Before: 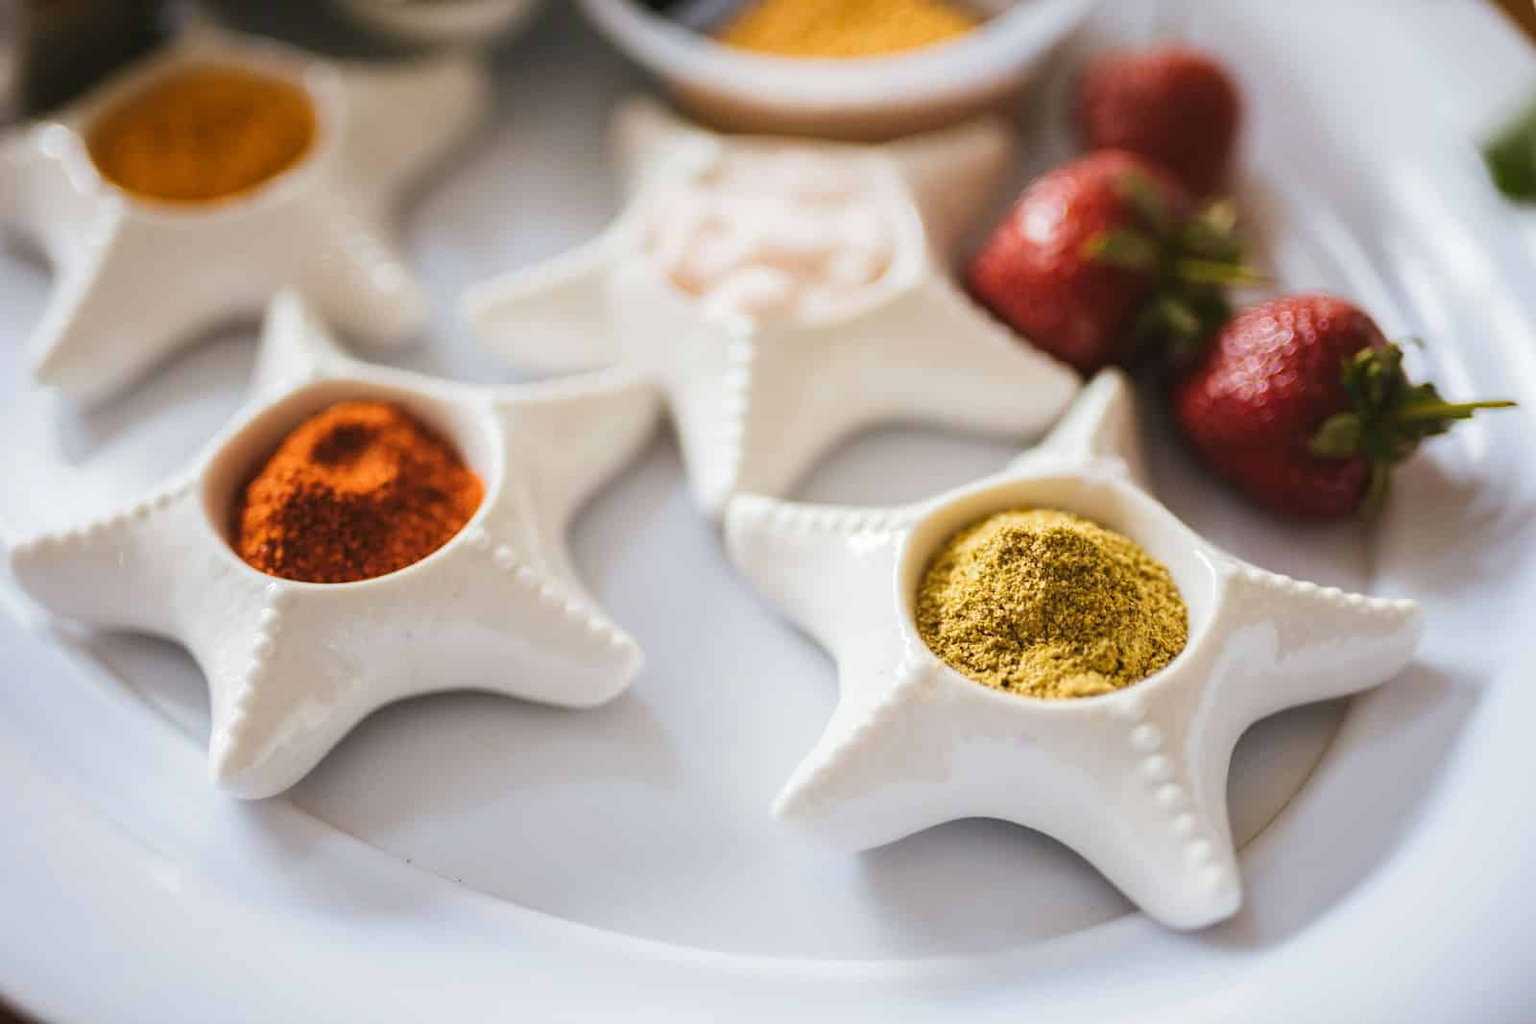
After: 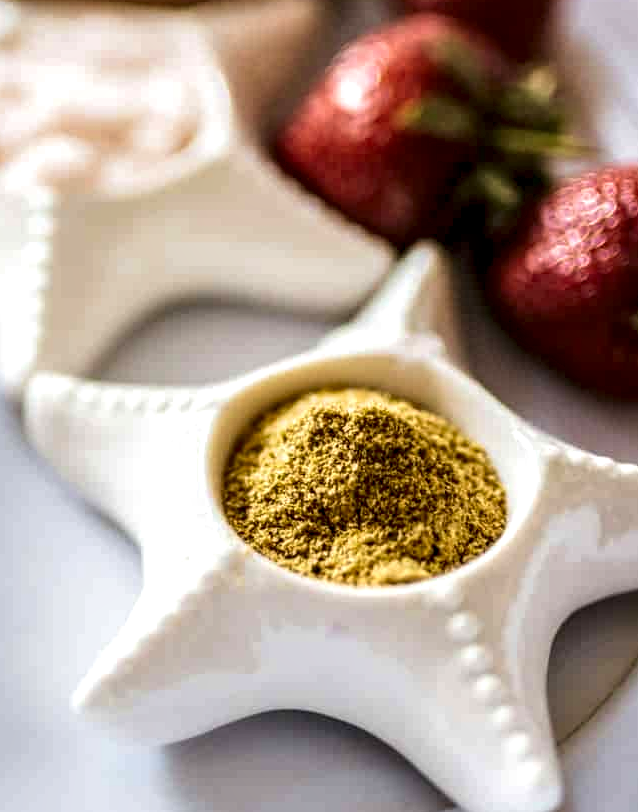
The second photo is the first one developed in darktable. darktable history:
crop: left 45.721%, top 13.393%, right 14.118%, bottom 10.01%
velvia: on, module defaults
local contrast: highlights 19%, detail 186%
